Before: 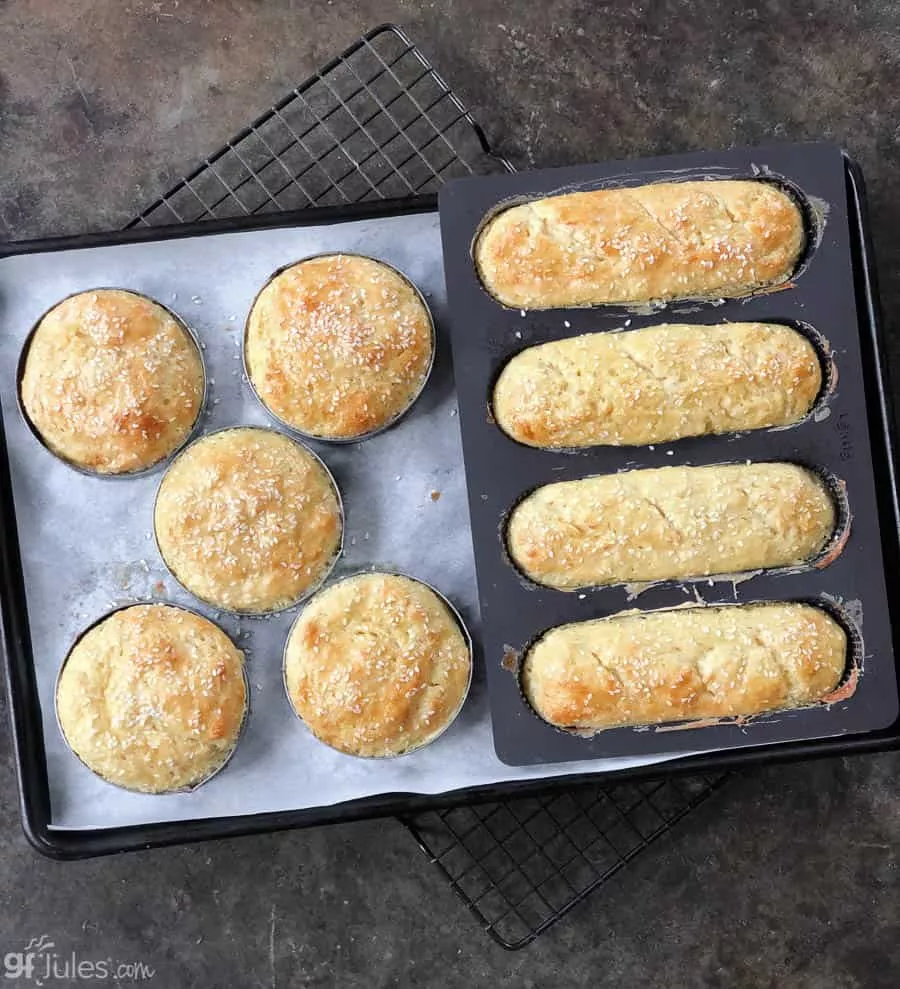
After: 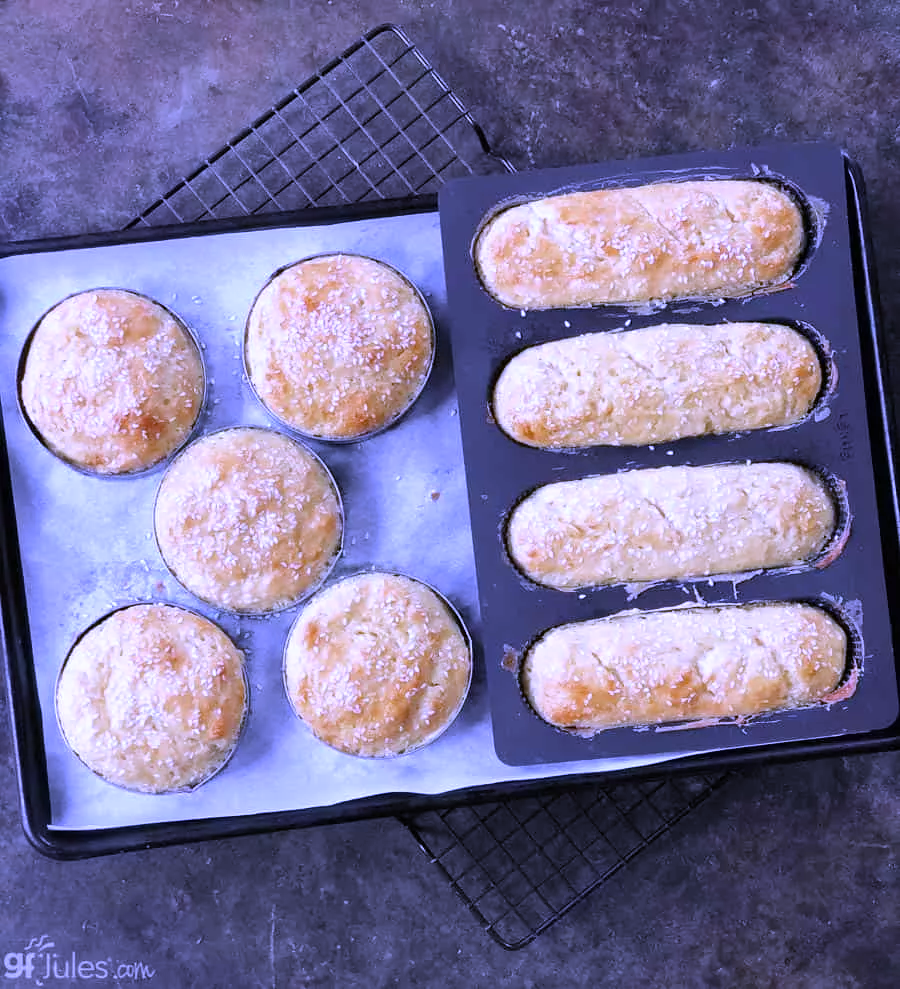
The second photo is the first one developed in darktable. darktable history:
exposure: compensate highlight preservation false
white balance: red 0.98, blue 1.61
